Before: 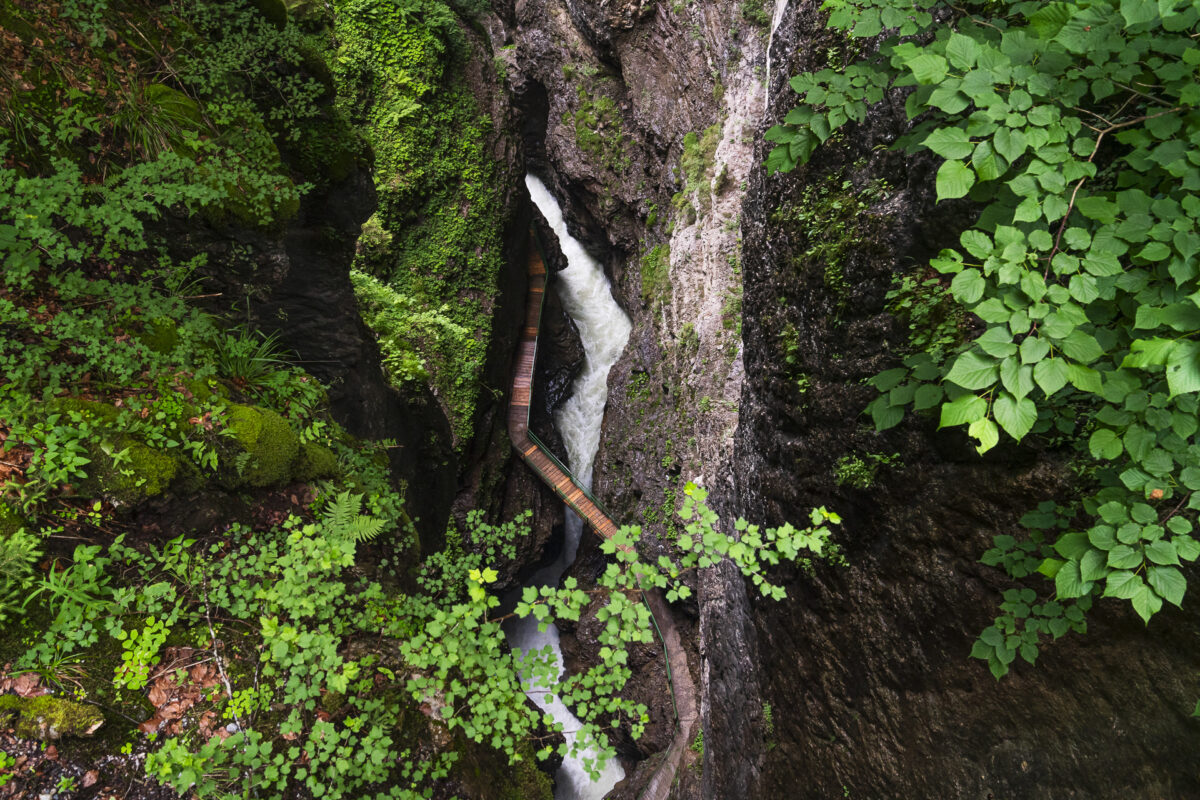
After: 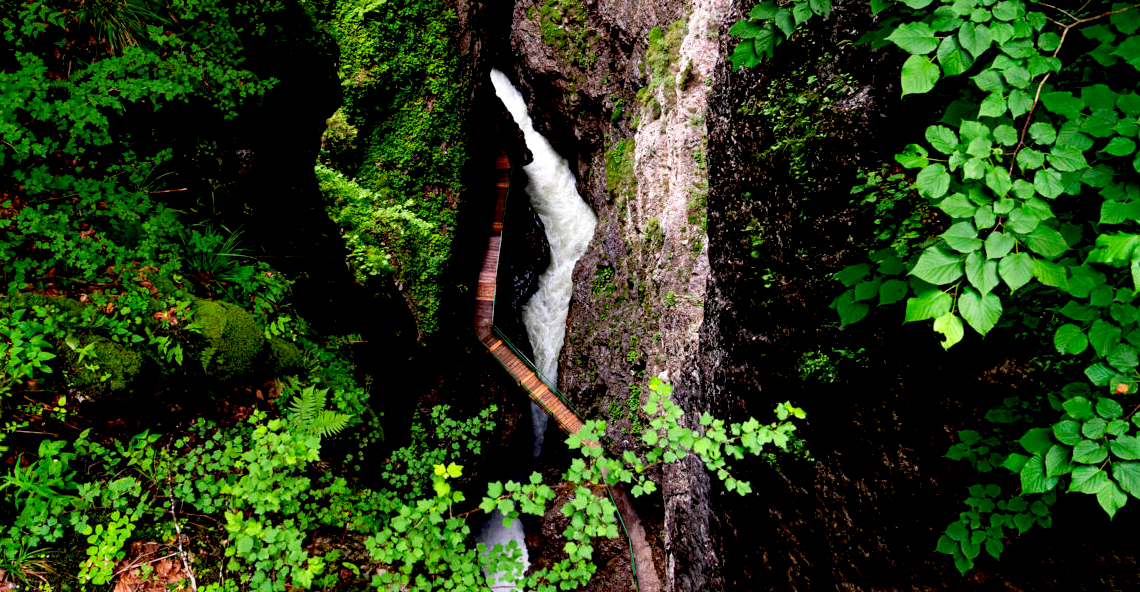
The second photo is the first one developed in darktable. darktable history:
exposure: black level correction 0.031, exposure 0.304 EV, compensate highlight preservation false
crop and rotate: left 2.991%, top 13.302%, right 1.981%, bottom 12.636%
